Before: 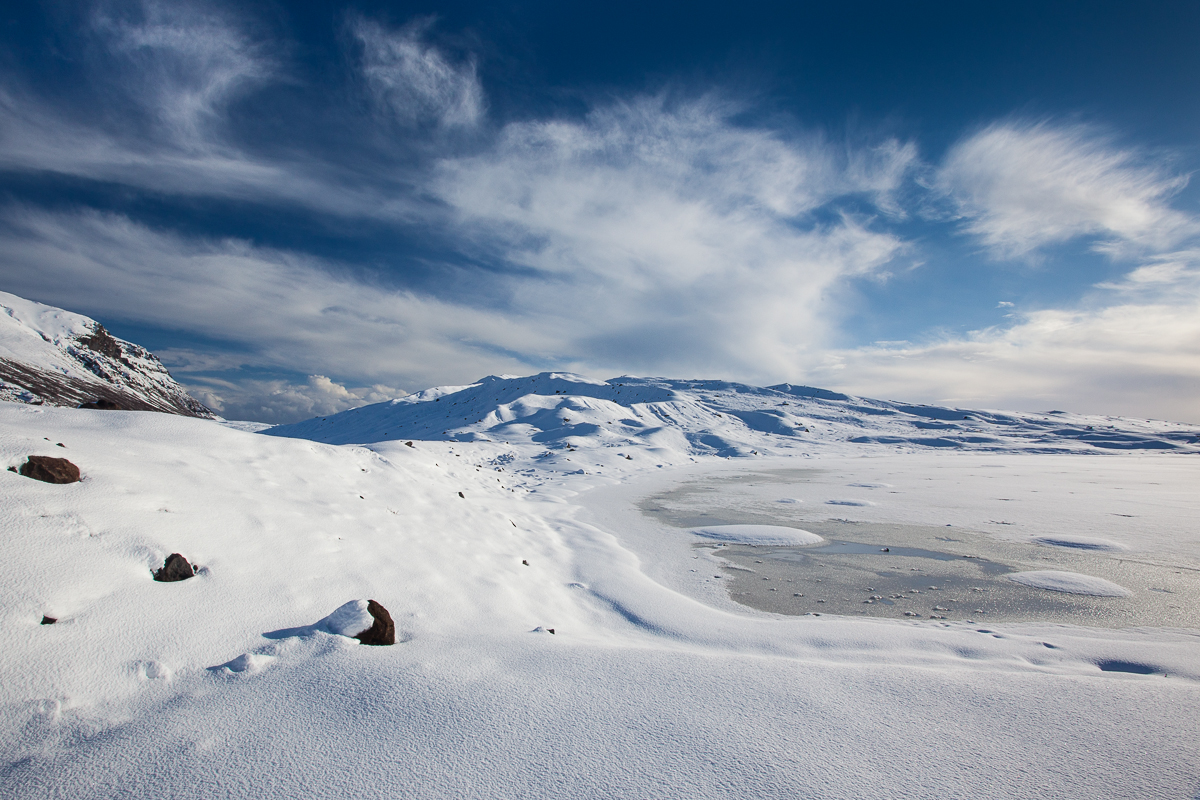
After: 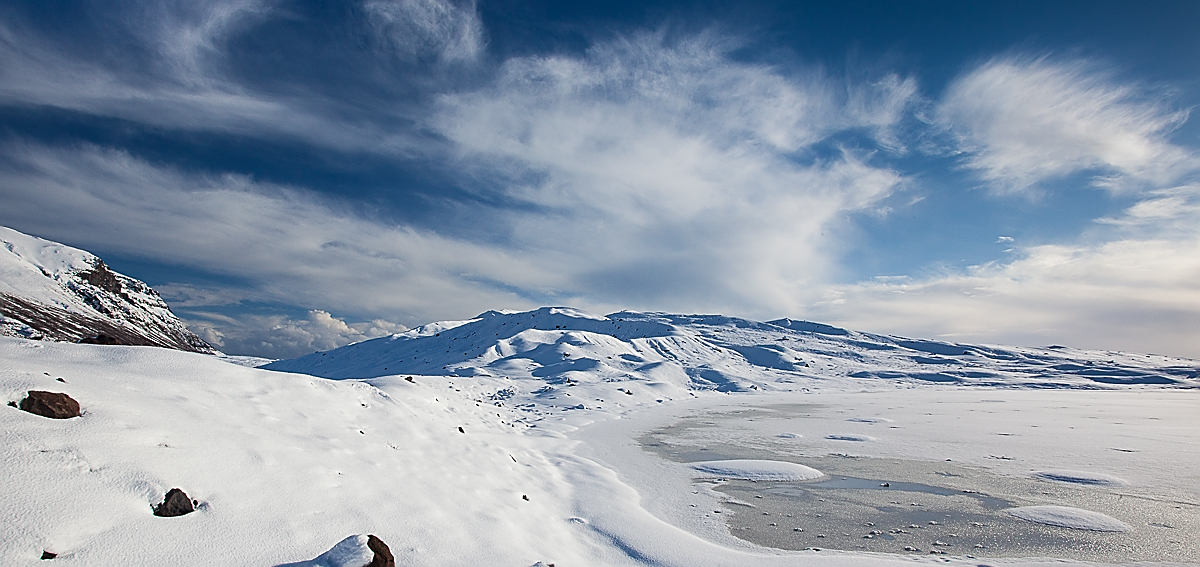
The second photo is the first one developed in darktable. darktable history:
sharpen: radius 1.347, amount 1.248, threshold 0.746
crop and rotate: top 8.207%, bottom 20.851%
